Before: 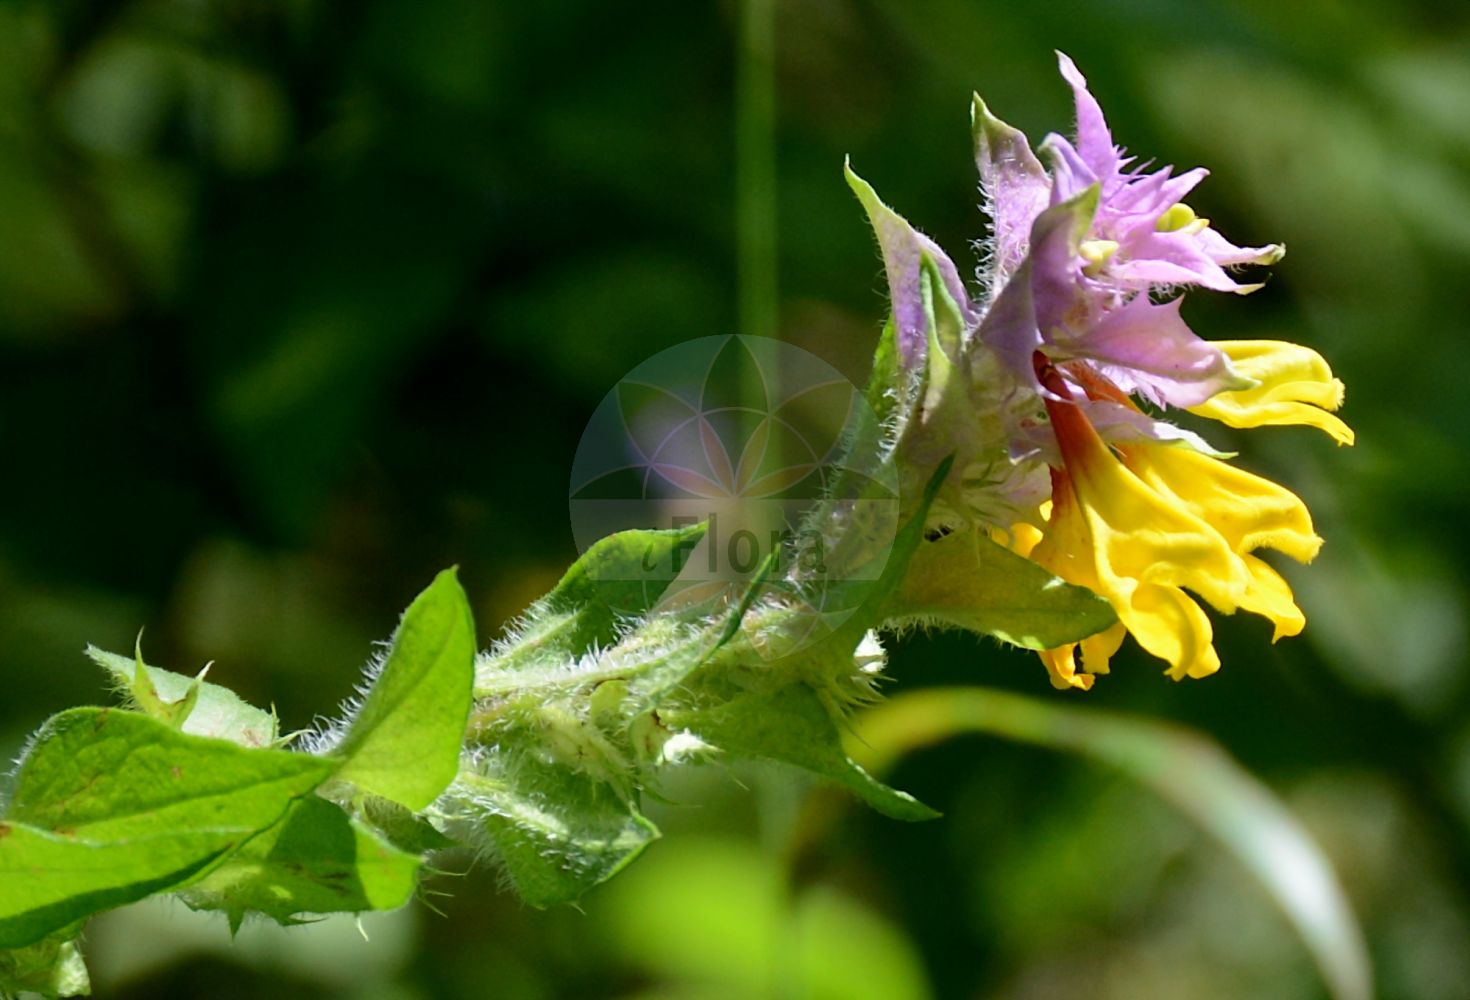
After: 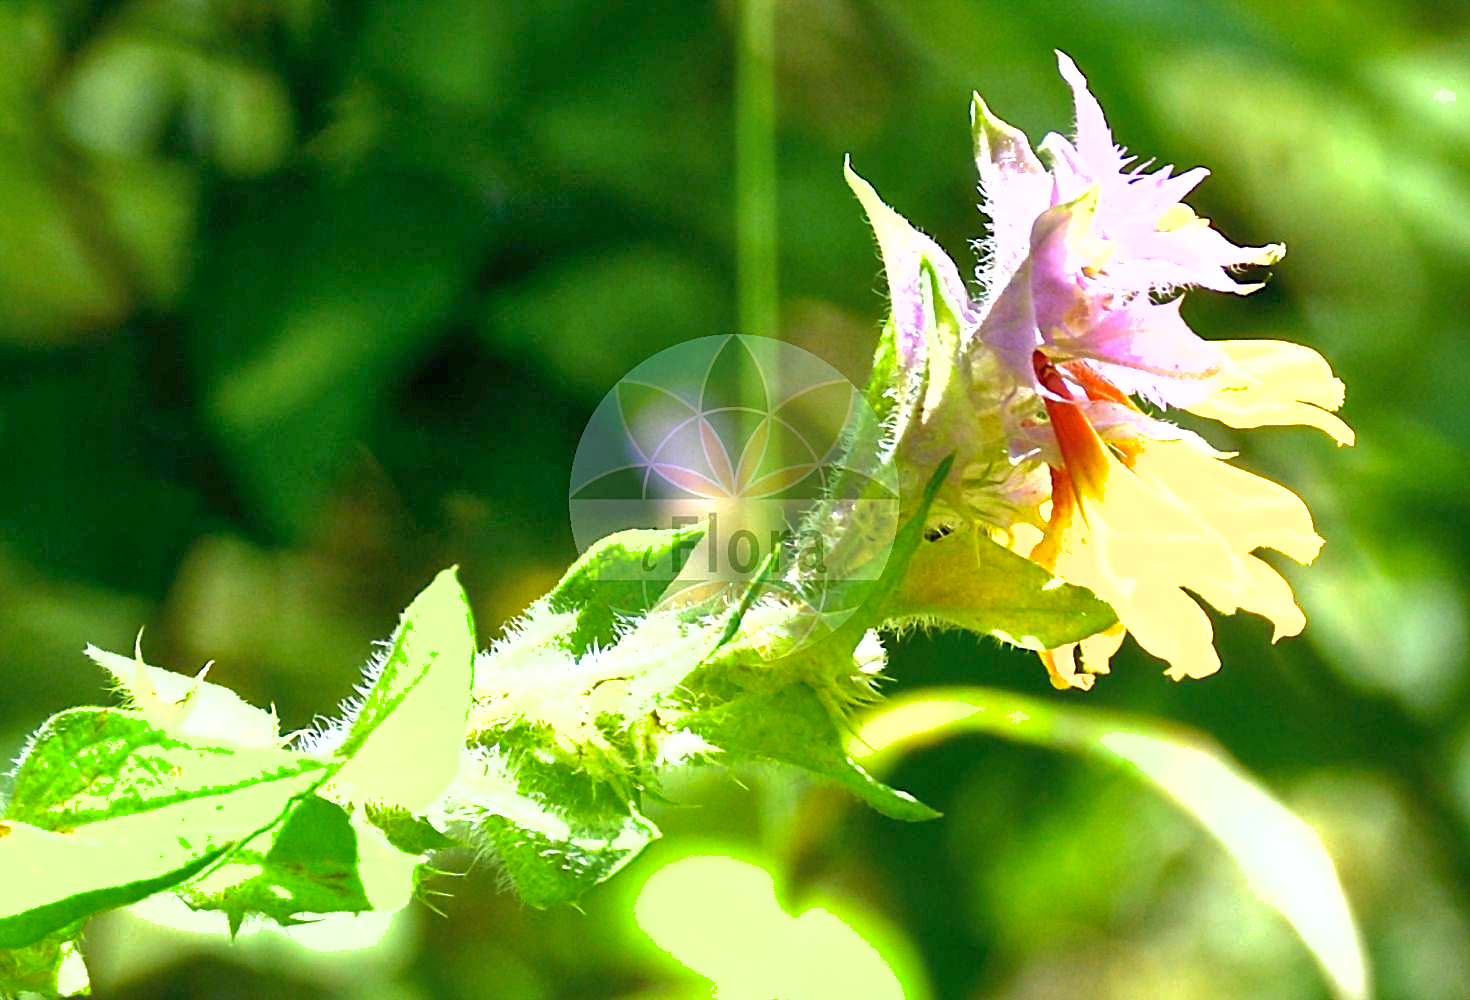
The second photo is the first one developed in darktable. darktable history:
exposure: exposure 2 EV, compensate exposure bias true, compensate highlight preservation false
shadows and highlights: on, module defaults
sharpen: on, module defaults
